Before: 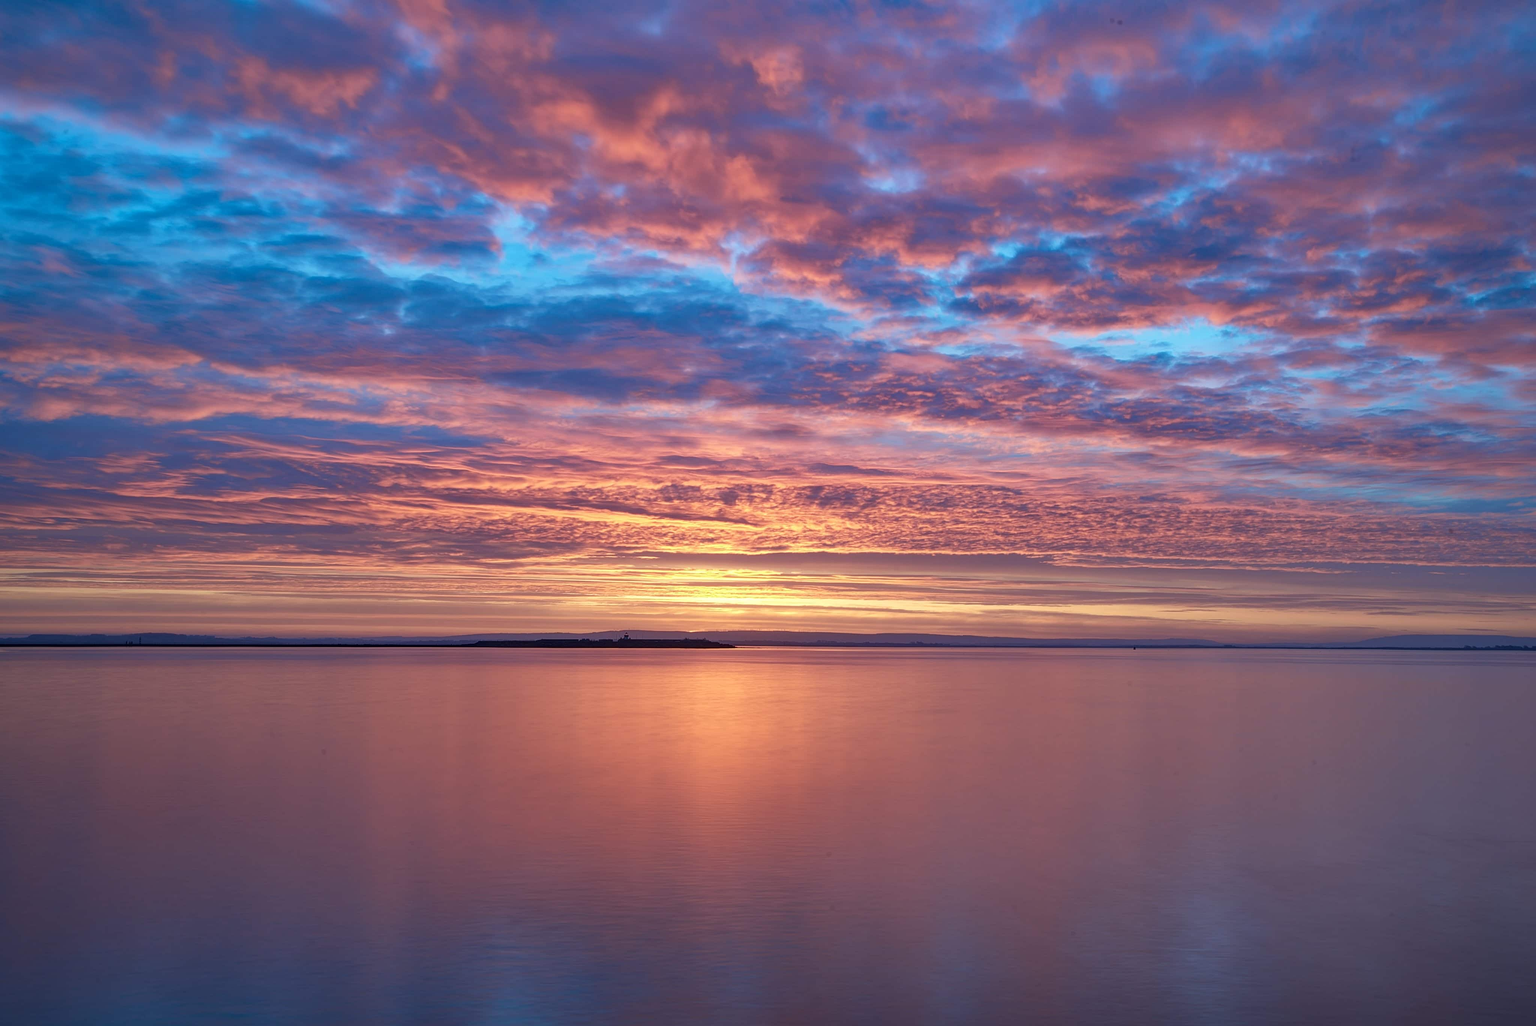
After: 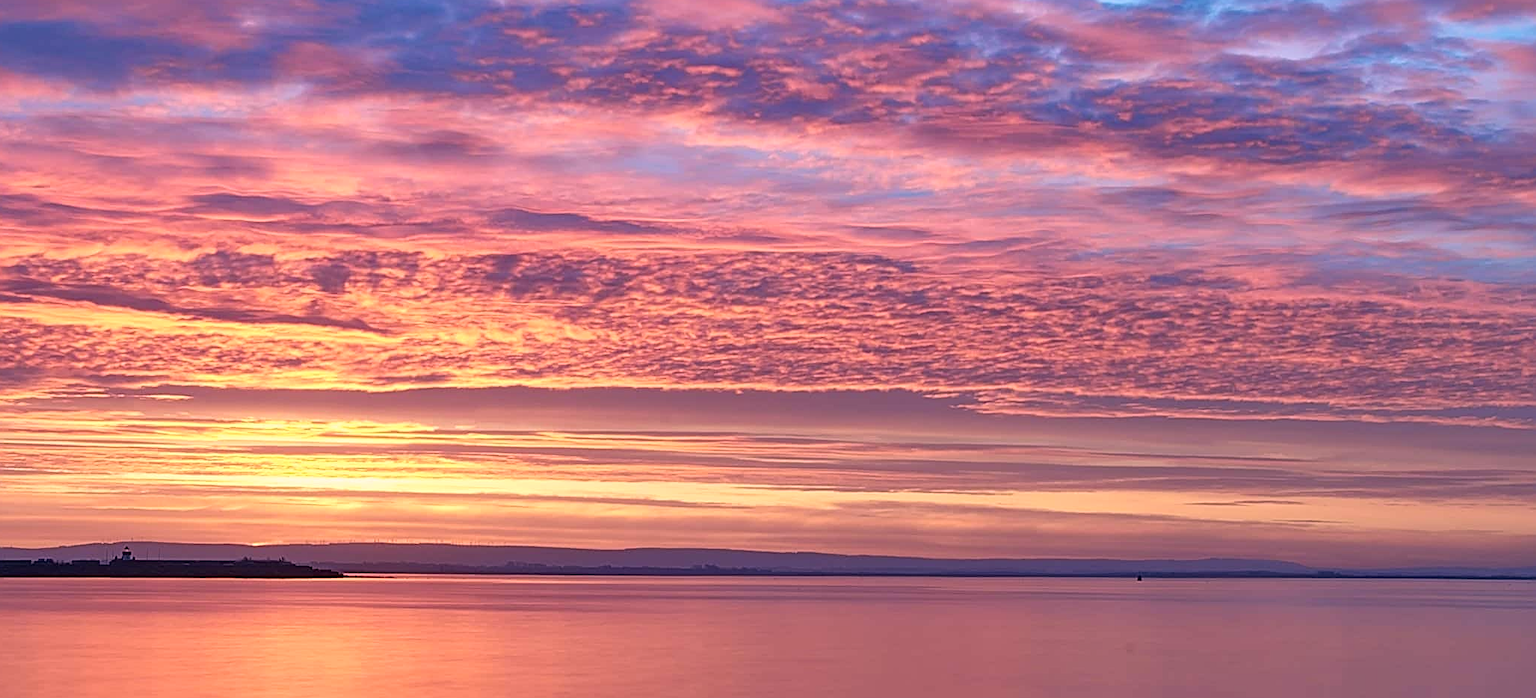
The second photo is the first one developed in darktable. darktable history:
crop: left 36.647%, top 34.933%, right 13.166%, bottom 30.902%
exposure: exposure 0.014 EV, compensate highlight preservation false
contrast brightness saturation: contrast 0.1, brightness 0.04, saturation 0.091
color correction: highlights a* 12.87, highlights b* 5.48
color calibration: x 0.355, y 0.367, temperature 4692.54 K
sharpen: on, module defaults
